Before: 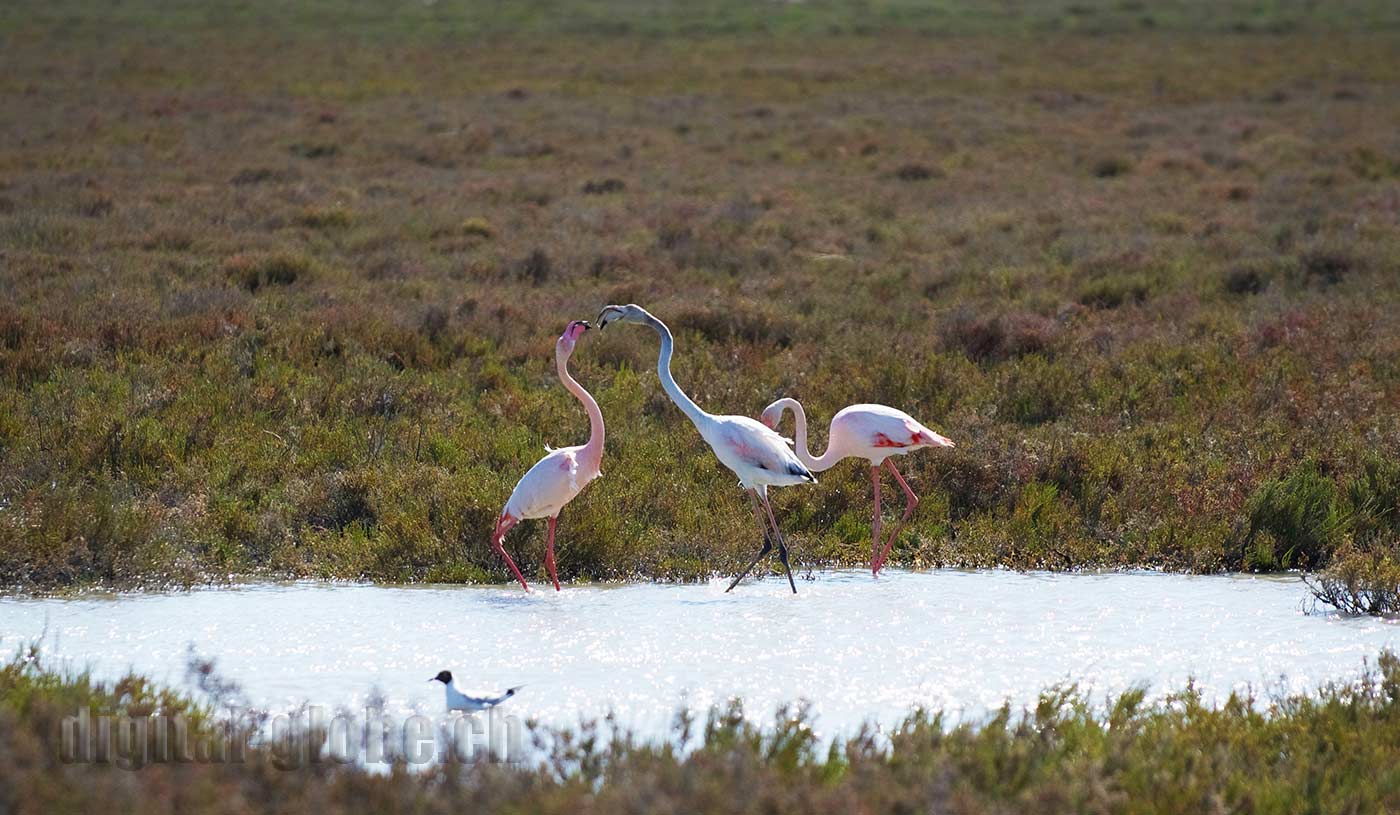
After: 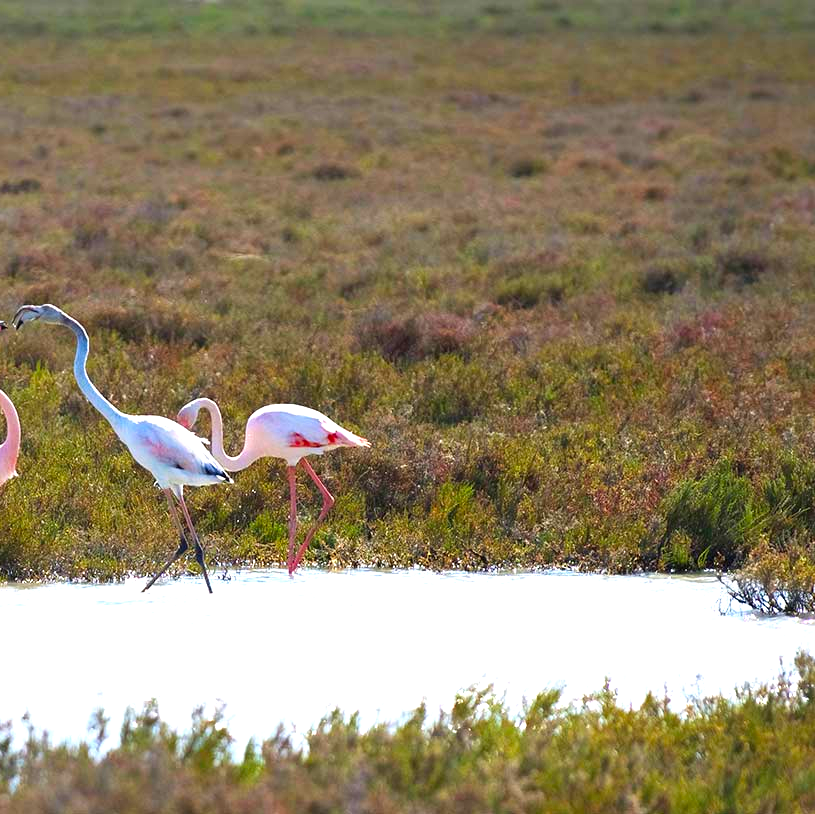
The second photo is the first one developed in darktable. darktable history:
crop: left 41.746%
exposure: black level correction 0, exposure 0.701 EV, compensate highlight preservation false
color correction: highlights b* 0.009, saturation 1.3
